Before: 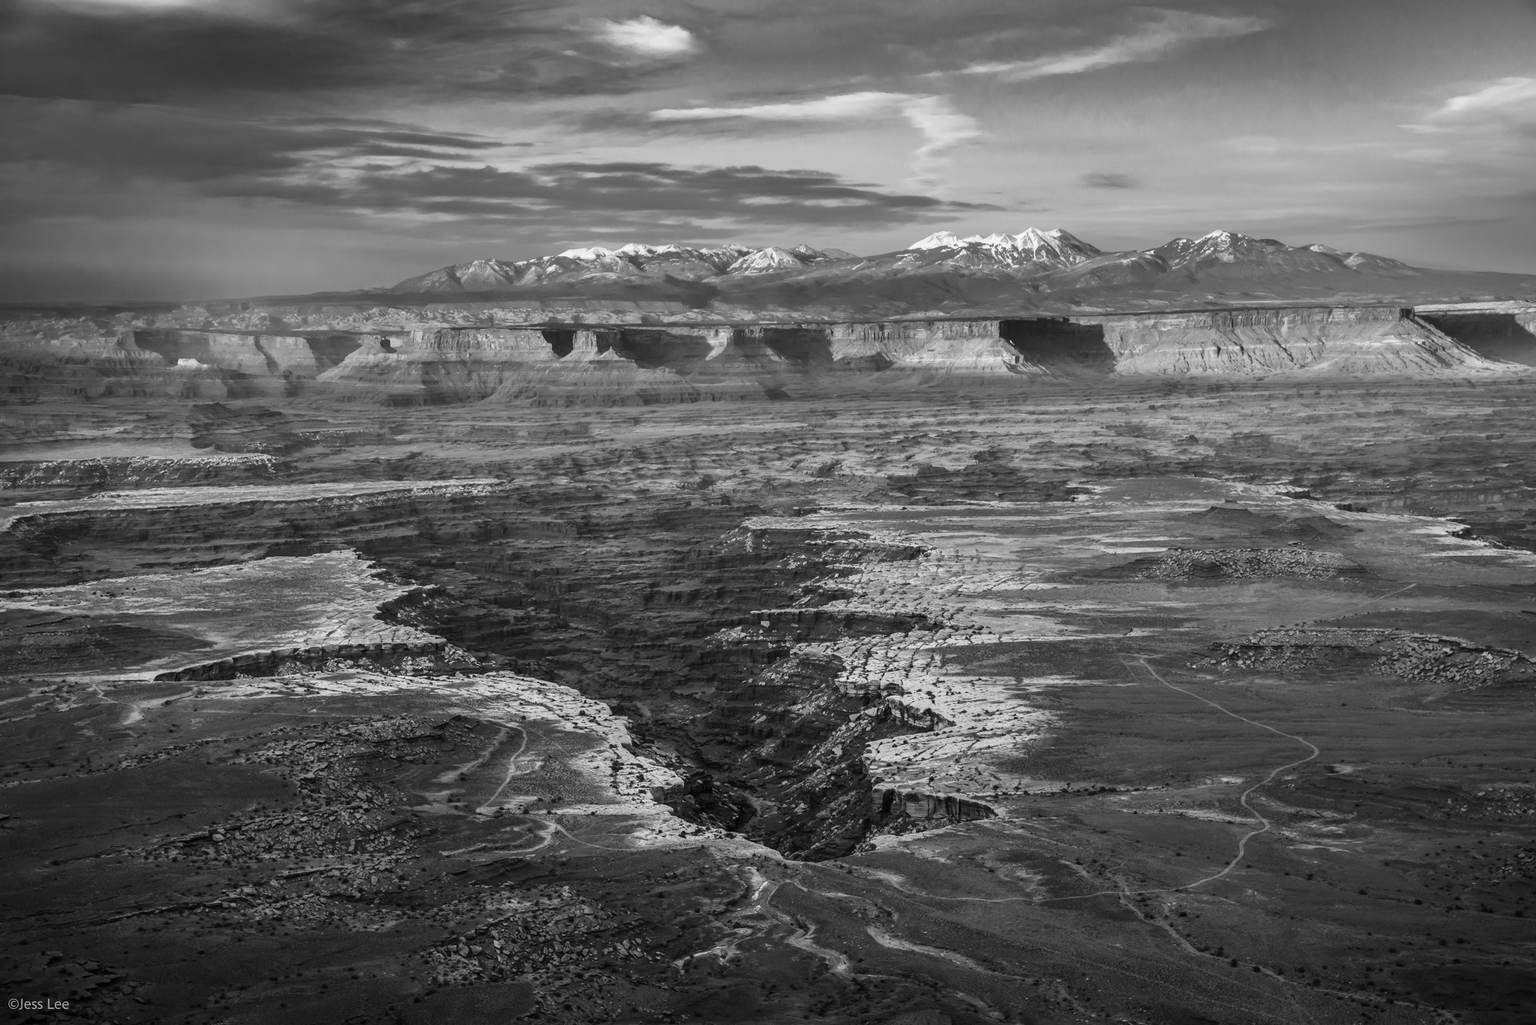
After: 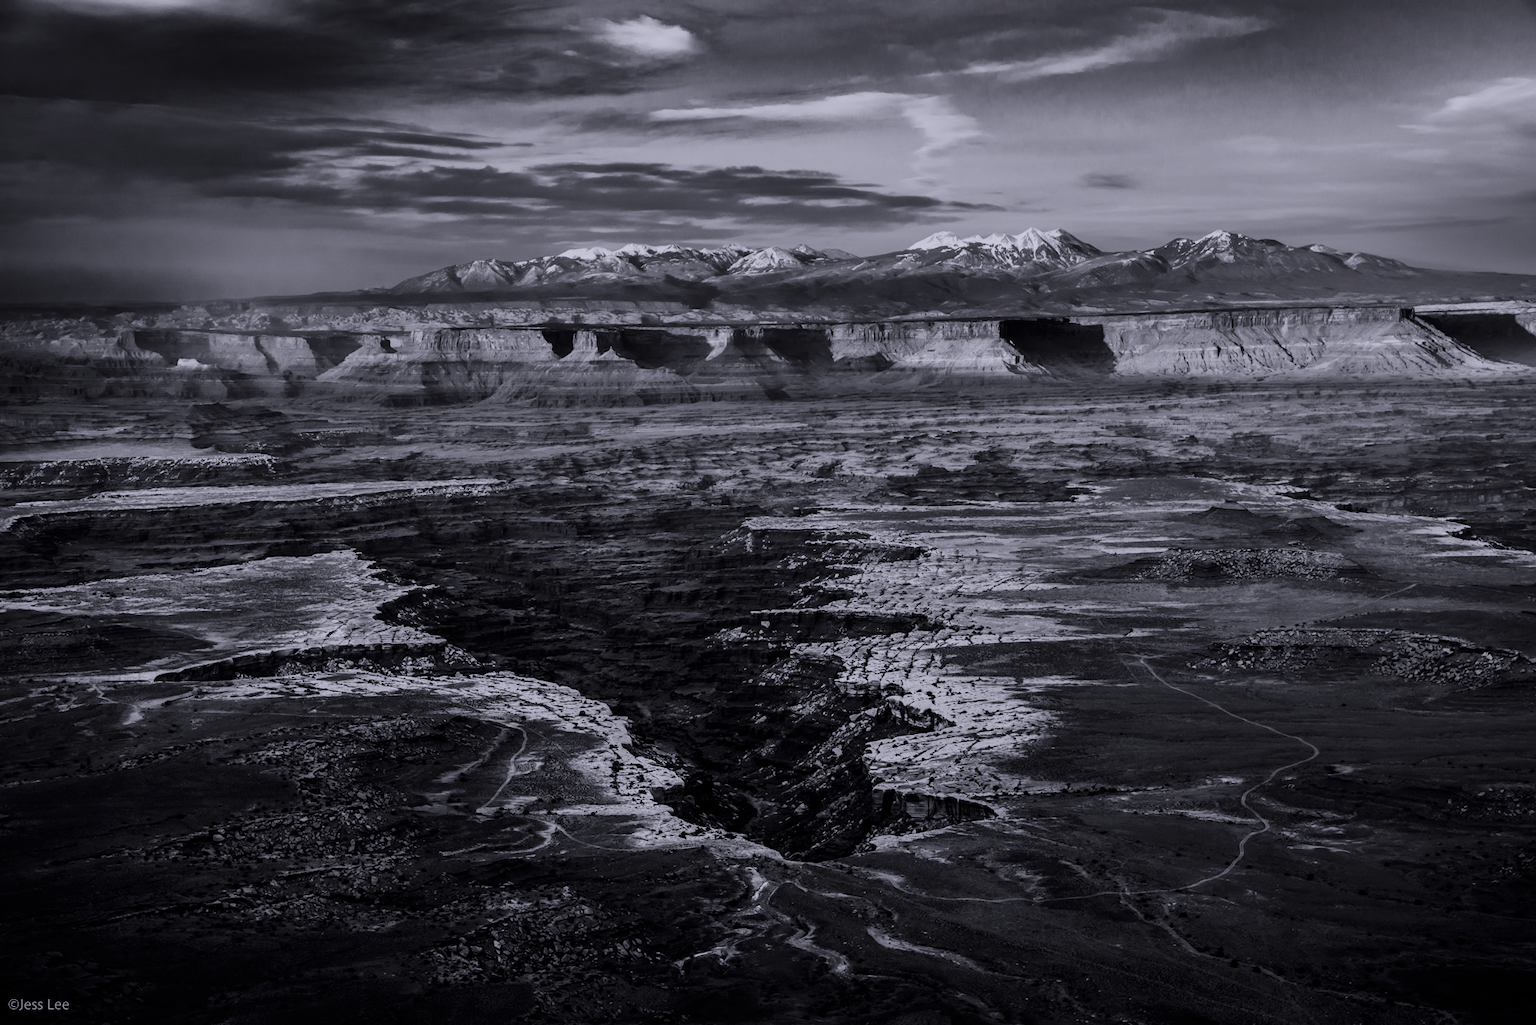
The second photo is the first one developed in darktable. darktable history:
filmic rgb: black relative exposure -7.5 EV, white relative exposure 5 EV, hardness 3.31, contrast 1.3, contrast in shadows safe
contrast brightness saturation: brightness -0.25, saturation 0.2
white balance: red 1.004, blue 1.096
